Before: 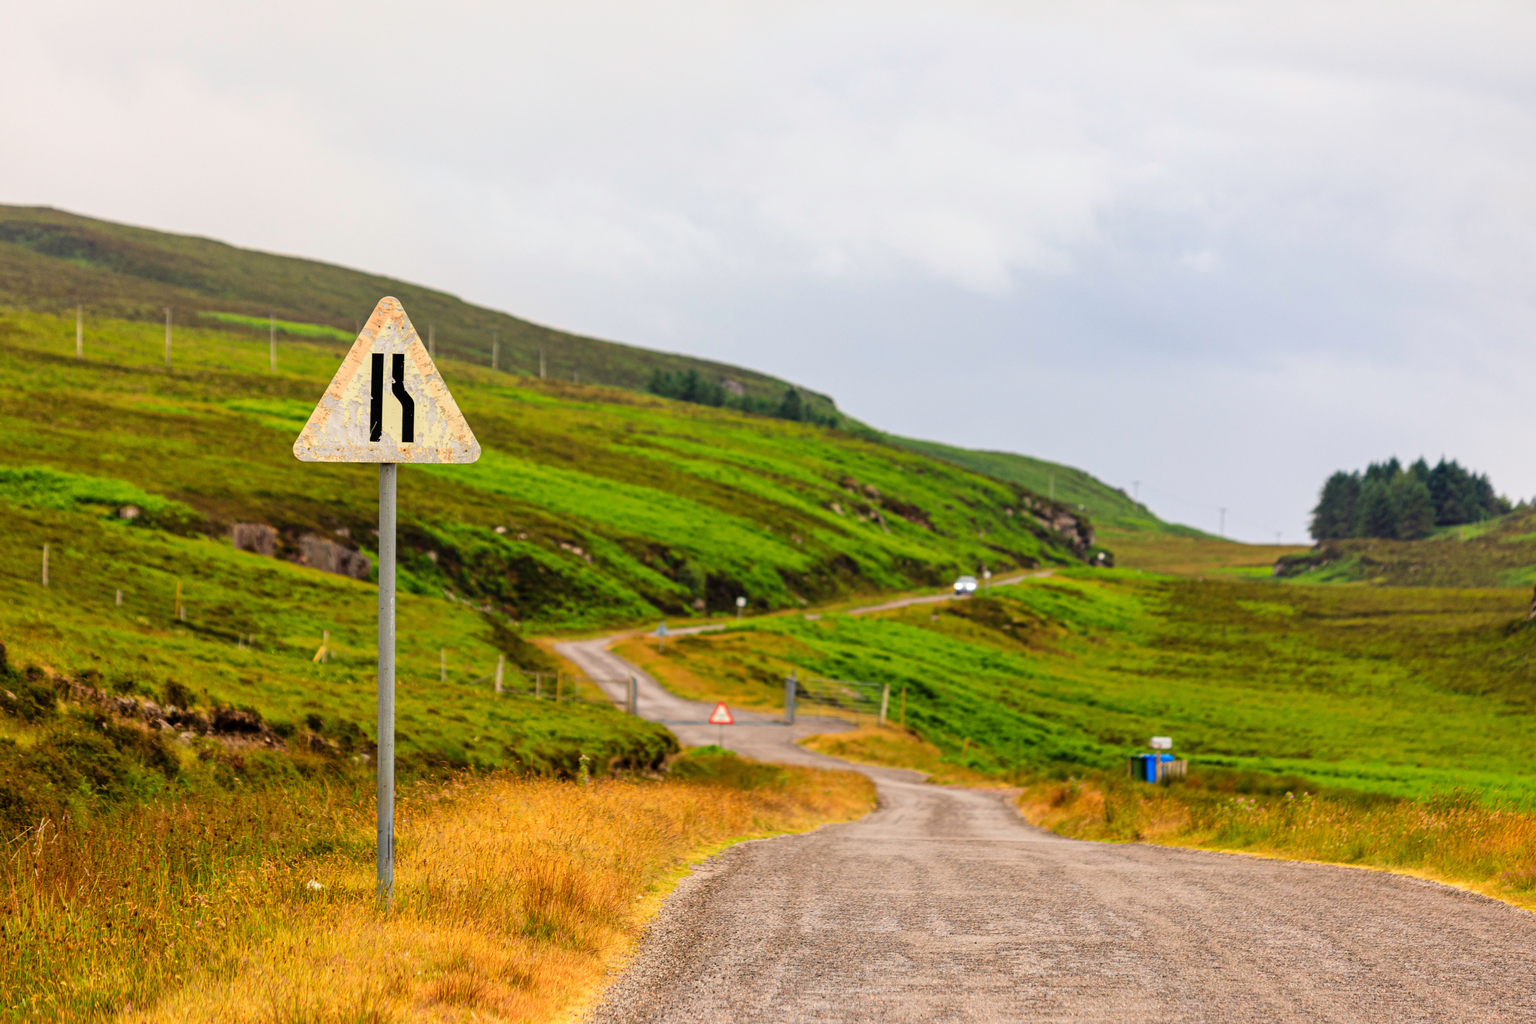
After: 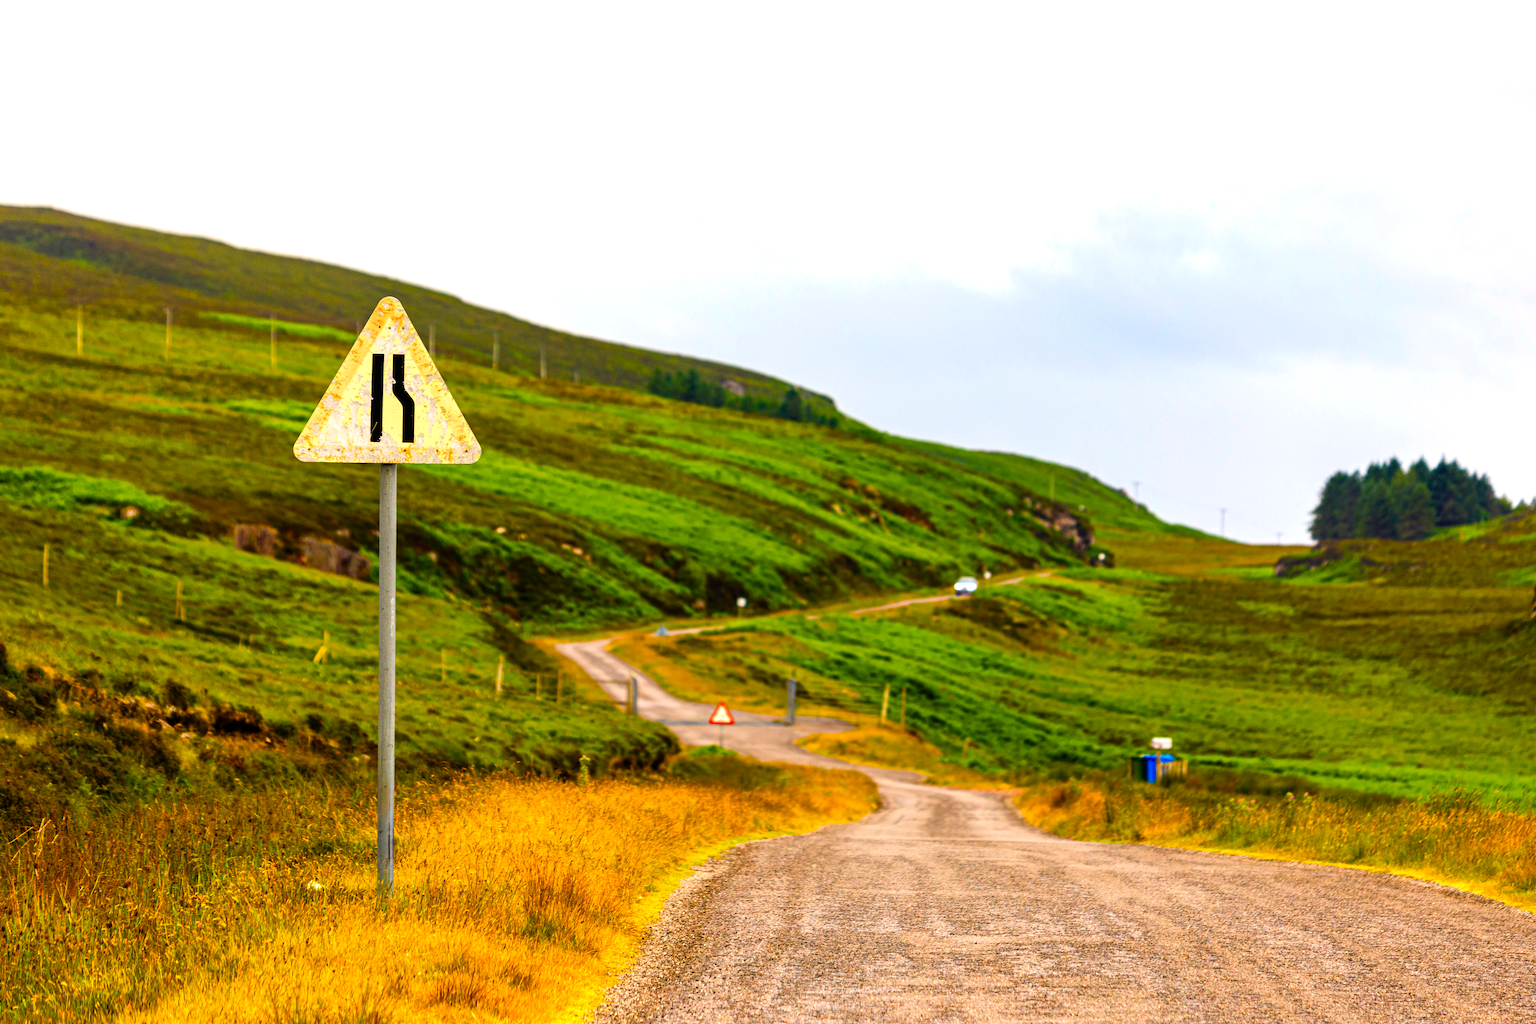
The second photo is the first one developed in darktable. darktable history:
exposure: exposure -0.01 EV, compensate highlight preservation false
color balance rgb: linear chroma grading › global chroma 9%, perceptual saturation grading › global saturation 36%, perceptual saturation grading › shadows 35%, perceptual brilliance grading › global brilliance 15%, perceptual brilliance grading › shadows -35%, global vibrance 15%
